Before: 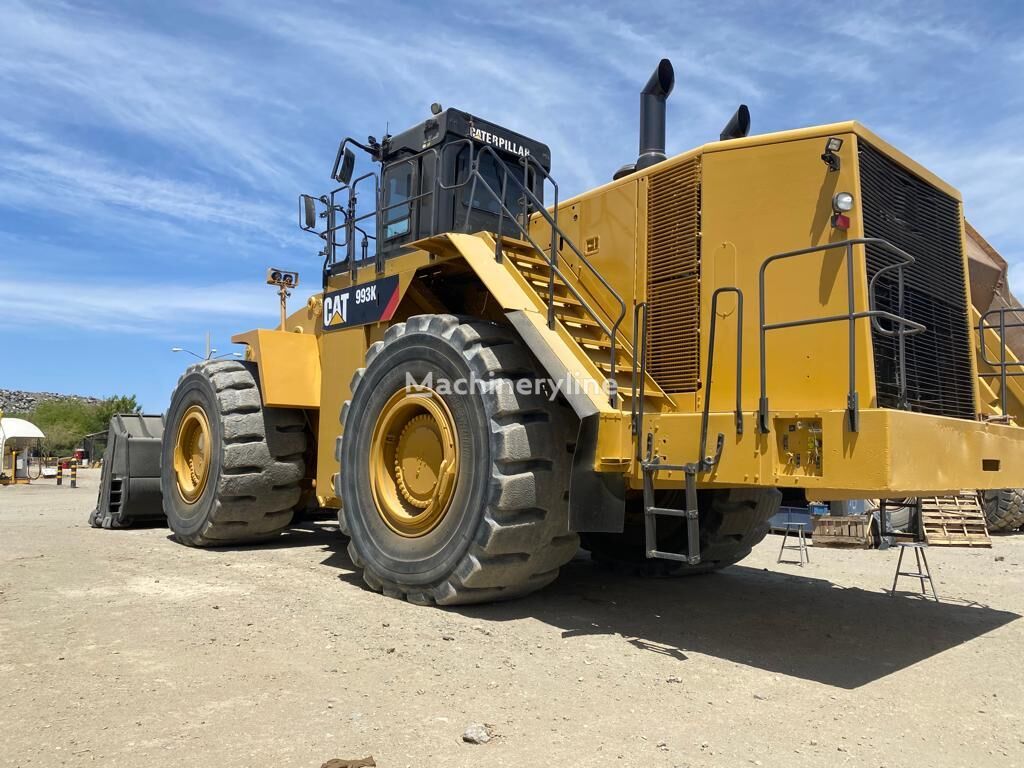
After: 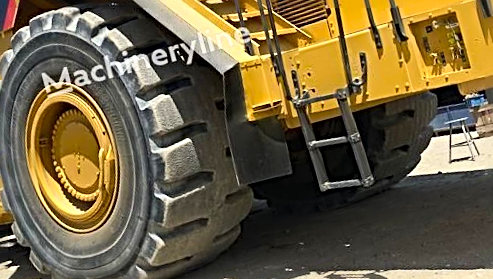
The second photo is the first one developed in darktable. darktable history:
rotate and perspective: rotation -14.8°, crop left 0.1, crop right 0.903, crop top 0.25, crop bottom 0.748
contrast brightness saturation: contrast 0.2, brightness 0.16, saturation 0.22
crop: left 34.479%, top 38.822%, right 13.718%, bottom 5.172%
sharpen: radius 3.025, amount 0.757
